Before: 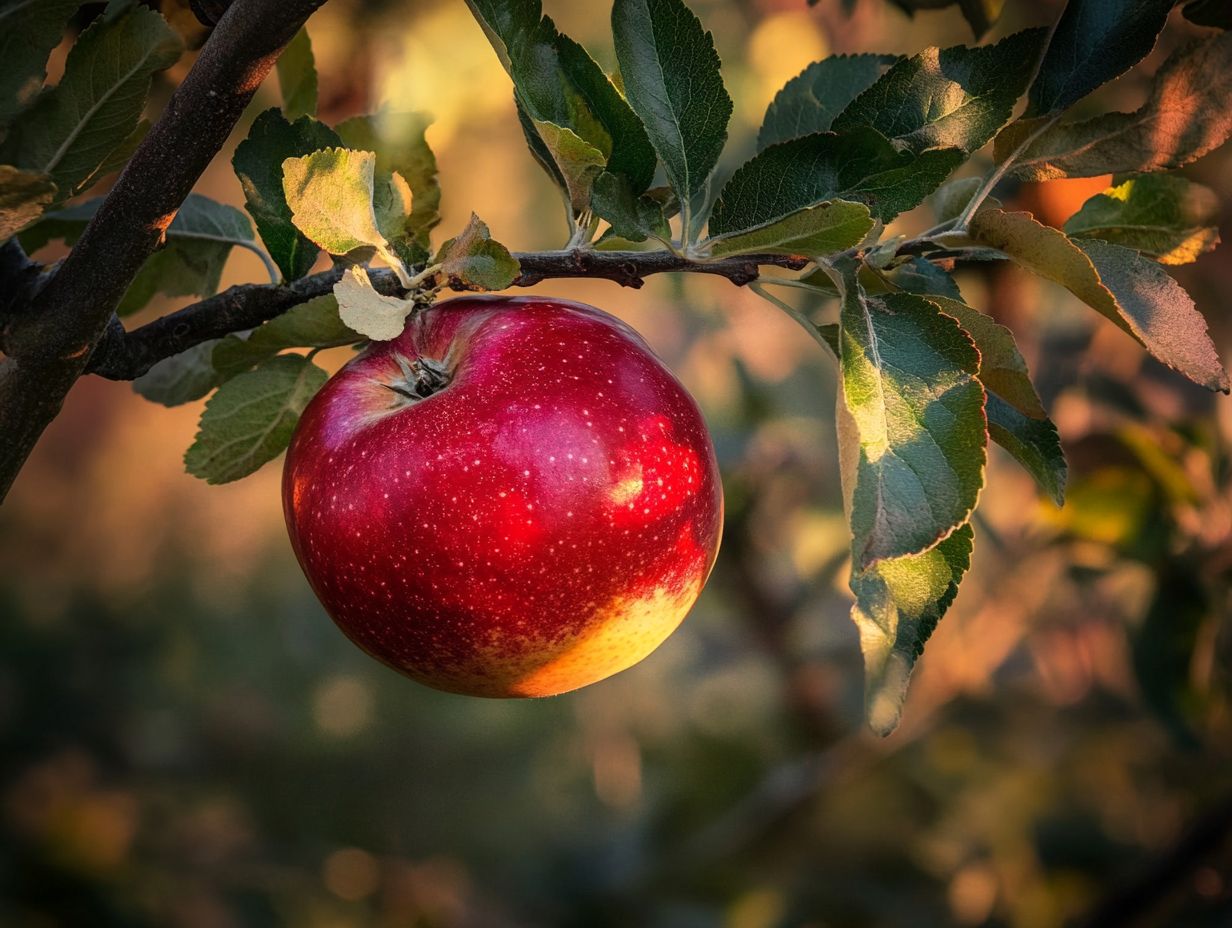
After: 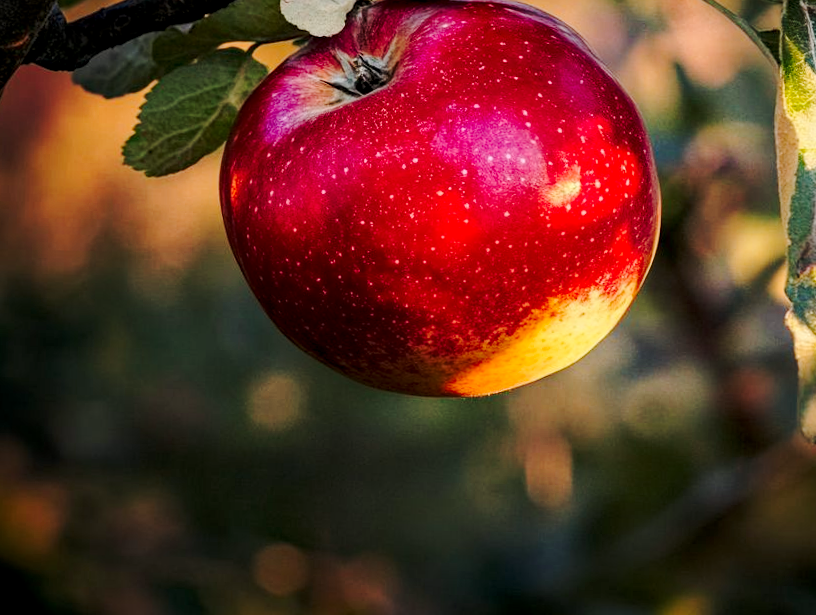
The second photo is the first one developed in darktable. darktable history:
haze removal: compatibility mode true, adaptive false
local contrast: highlights 100%, shadows 103%, detail 120%, midtone range 0.2
crop and rotate: angle -1.24°, left 3.758%, top 31.82%, right 28.11%
tone curve: curves: ch0 [(0.017, 0) (0.107, 0.071) (0.295, 0.264) (0.447, 0.507) (0.54, 0.618) (0.733, 0.791) (0.879, 0.898) (1, 0.97)]; ch1 [(0, 0) (0.393, 0.415) (0.447, 0.448) (0.485, 0.497) (0.523, 0.515) (0.544, 0.55) (0.59, 0.609) (0.686, 0.686) (1, 1)]; ch2 [(0, 0) (0.369, 0.388) (0.449, 0.431) (0.499, 0.5) (0.521, 0.505) (0.53, 0.538) (0.579, 0.601) (0.669, 0.733) (1, 1)], preserve colors none
